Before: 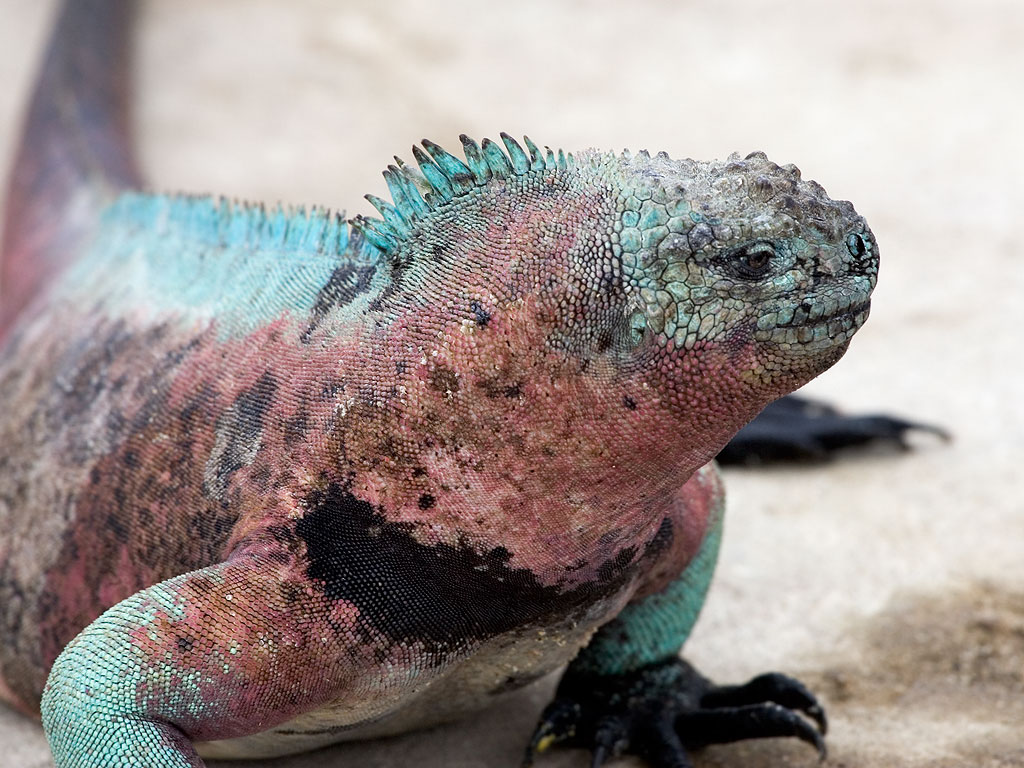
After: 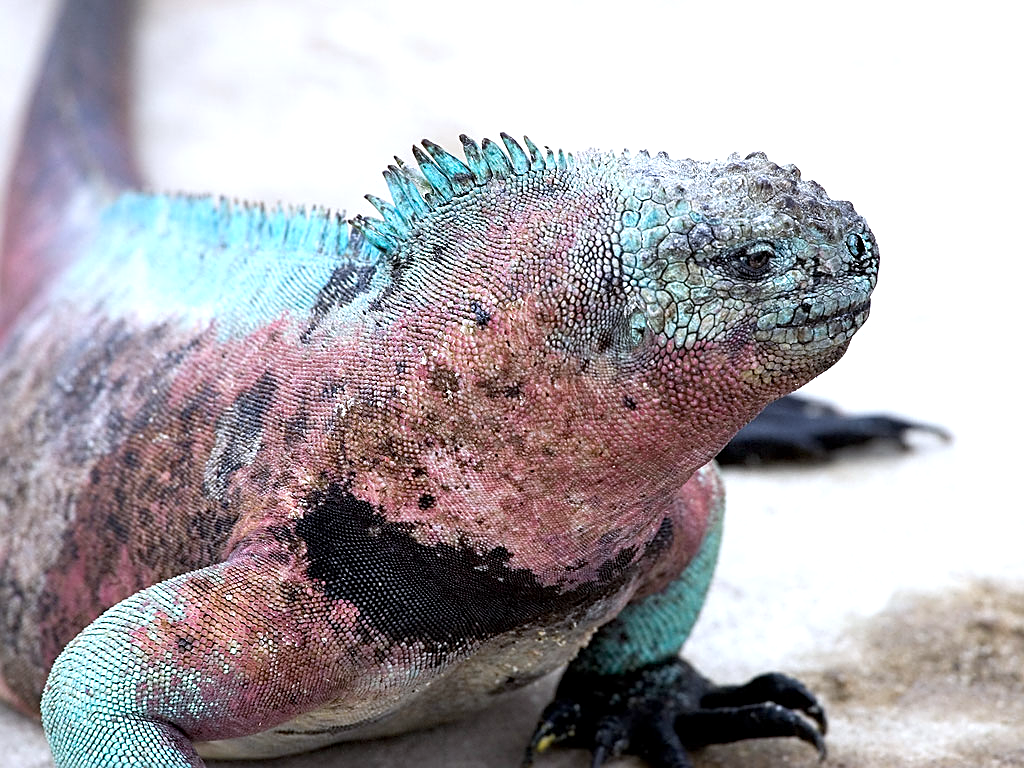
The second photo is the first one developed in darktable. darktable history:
white balance: red 0.954, blue 1.079
sharpen: on, module defaults
exposure: black level correction 0.001, exposure 0.5 EV, compensate exposure bias true, compensate highlight preservation false
